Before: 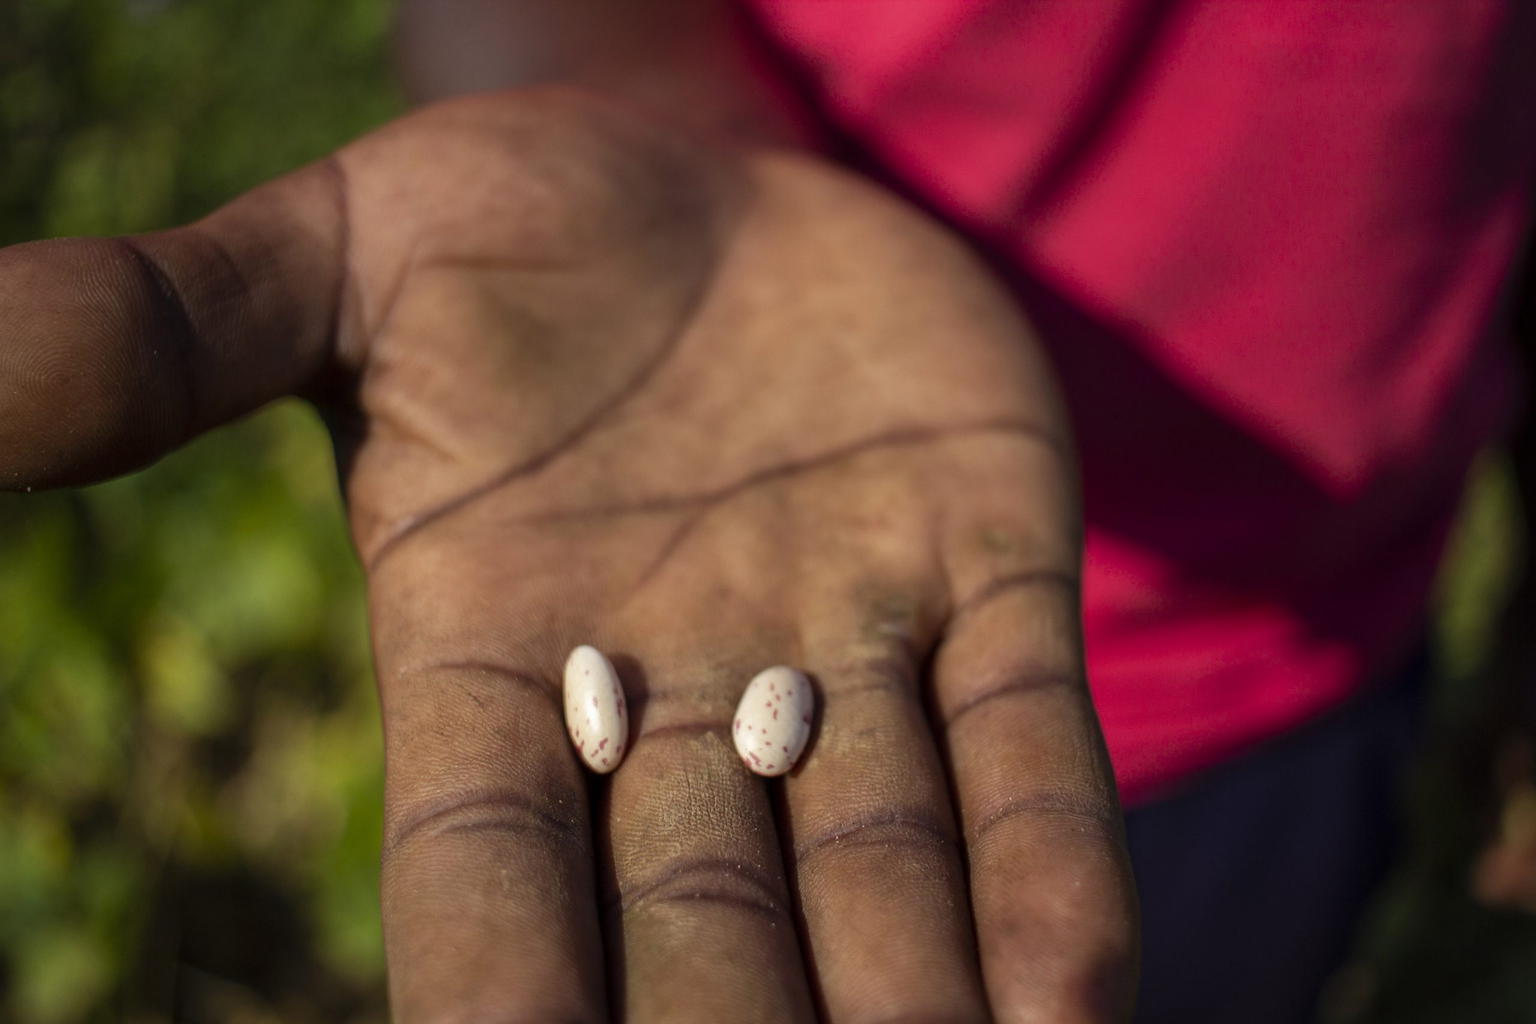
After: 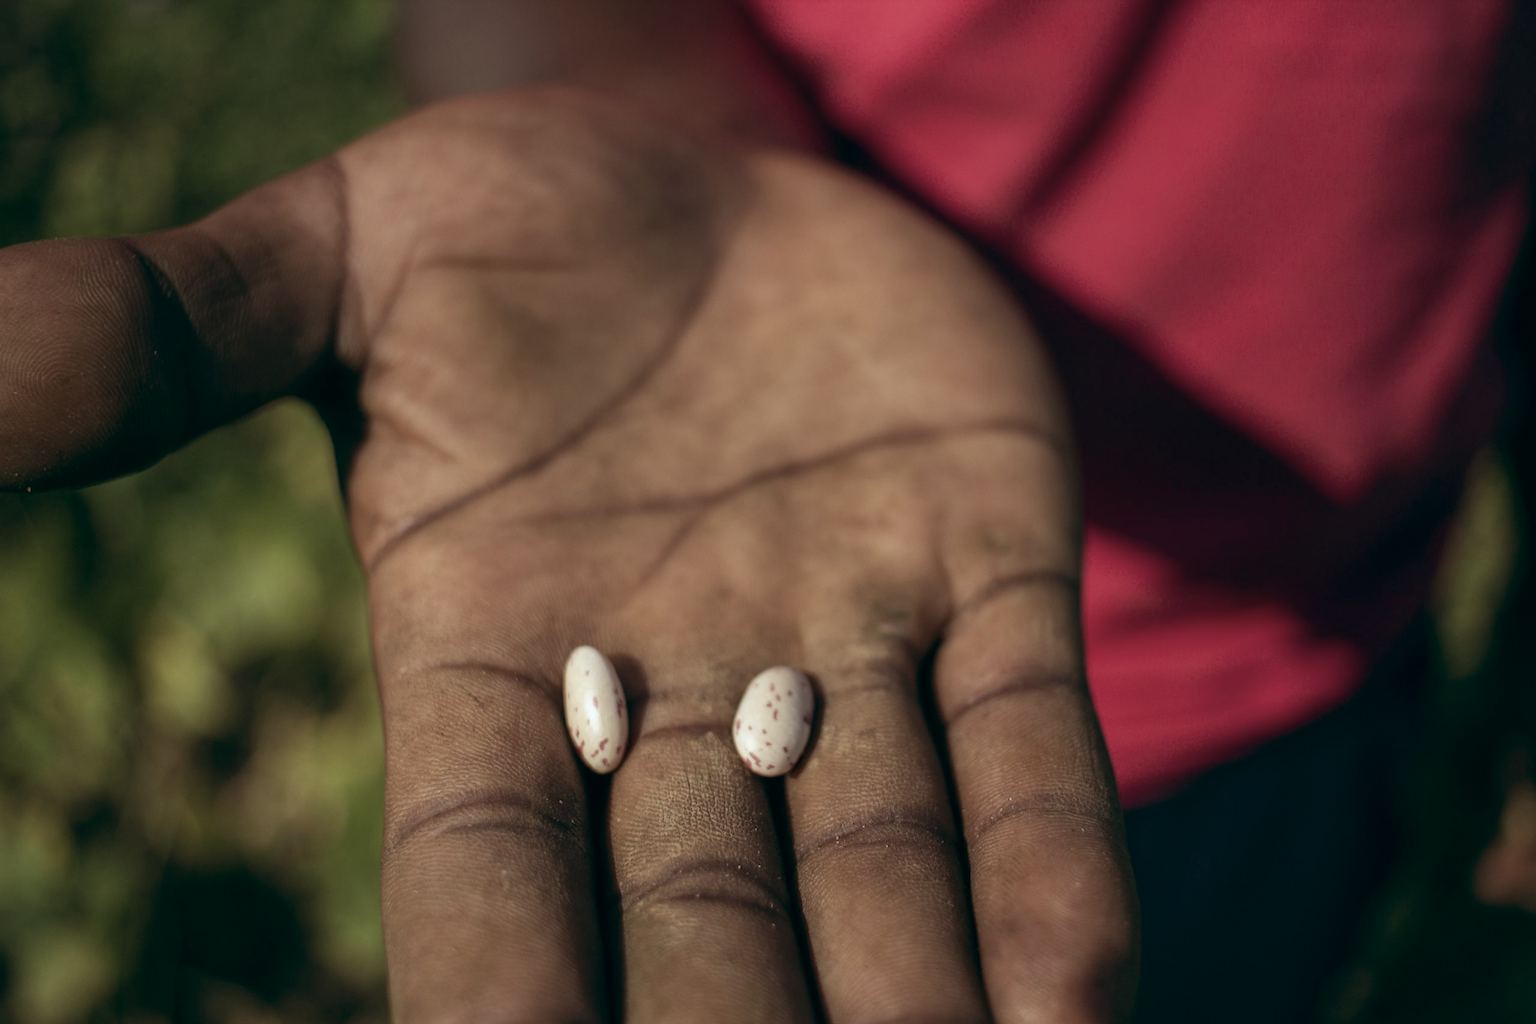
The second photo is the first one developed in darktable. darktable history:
color balance: lift [1, 0.994, 1.002, 1.006], gamma [0.957, 1.081, 1.016, 0.919], gain [0.97, 0.972, 1.01, 1.028], input saturation 91.06%, output saturation 79.8%
